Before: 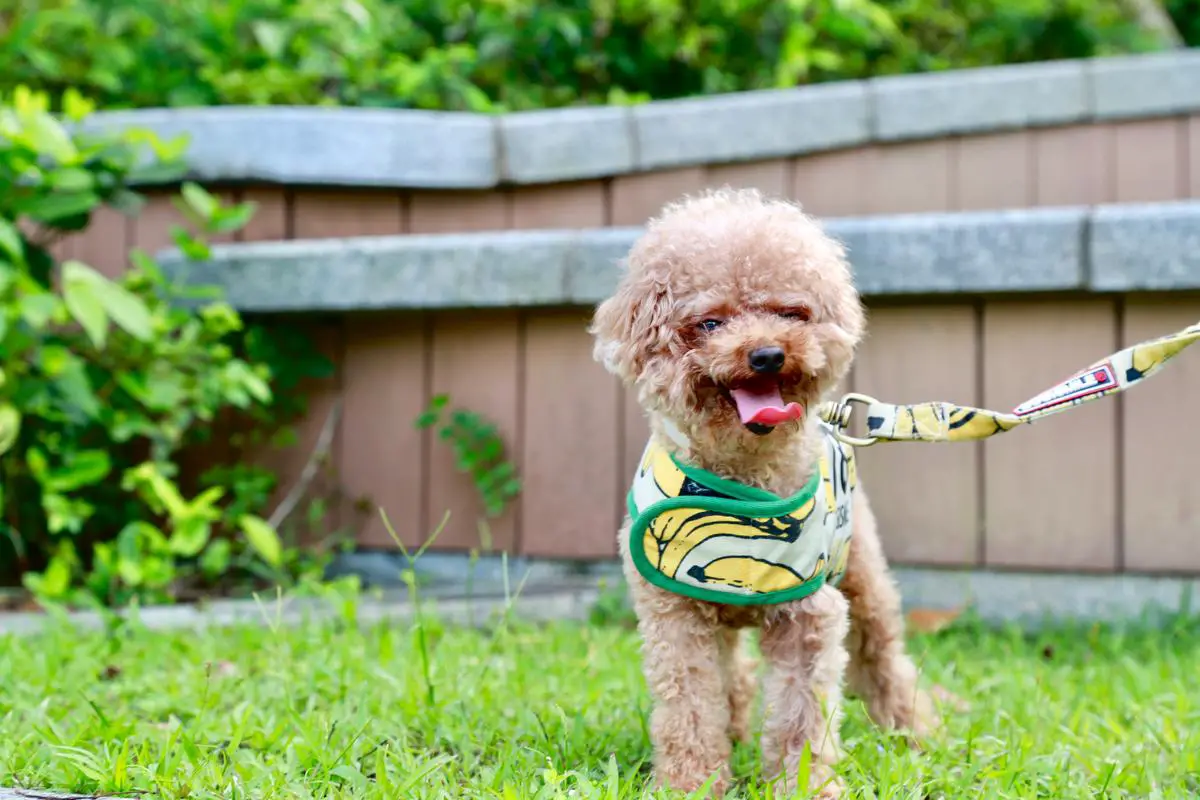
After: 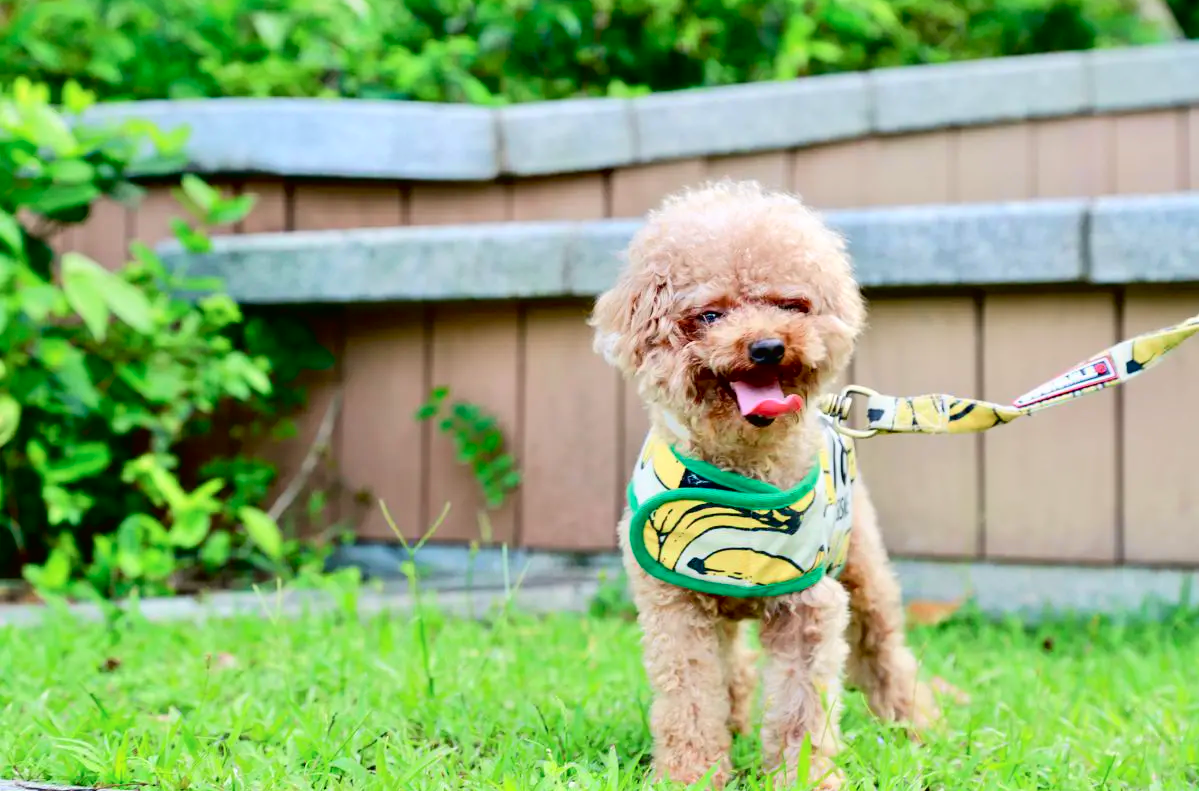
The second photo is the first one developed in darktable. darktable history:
crop: top 1.049%, right 0.001%
tone curve: curves: ch0 [(0, 0.013) (0.054, 0.018) (0.205, 0.191) (0.289, 0.292) (0.39, 0.424) (0.493, 0.551) (0.666, 0.743) (0.795, 0.841) (1, 0.998)]; ch1 [(0, 0) (0.385, 0.343) (0.439, 0.415) (0.494, 0.495) (0.501, 0.501) (0.51, 0.509) (0.548, 0.554) (0.586, 0.601) (0.66, 0.687) (0.783, 0.804) (1, 1)]; ch2 [(0, 0) (0.304, 0.31) (0.403, 0.399) (0.441, 0.428) (0.47, 0.469) (0.498, 0.496) (0.524, 0.538) (0.566, 0.579) (0.633, 0.665) (0.7, 0.711) (1, 1)], color space Lab, independent channels, preserve colors none
